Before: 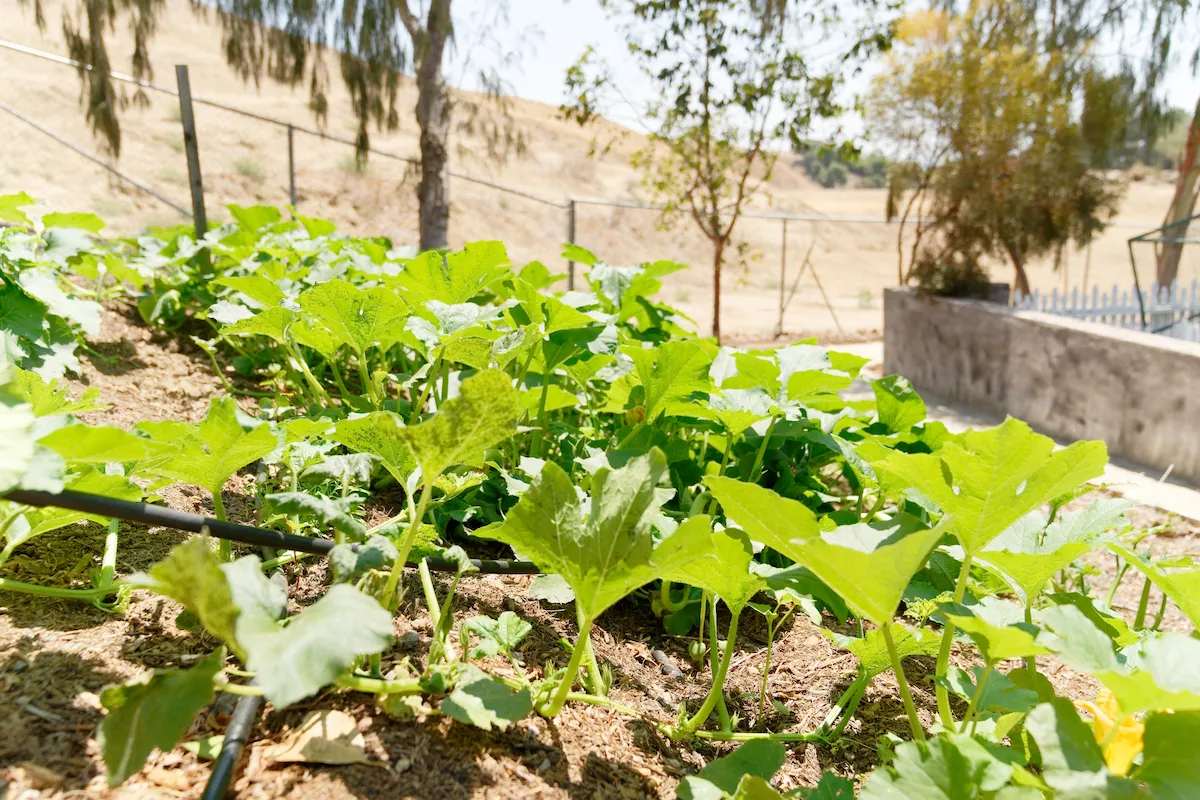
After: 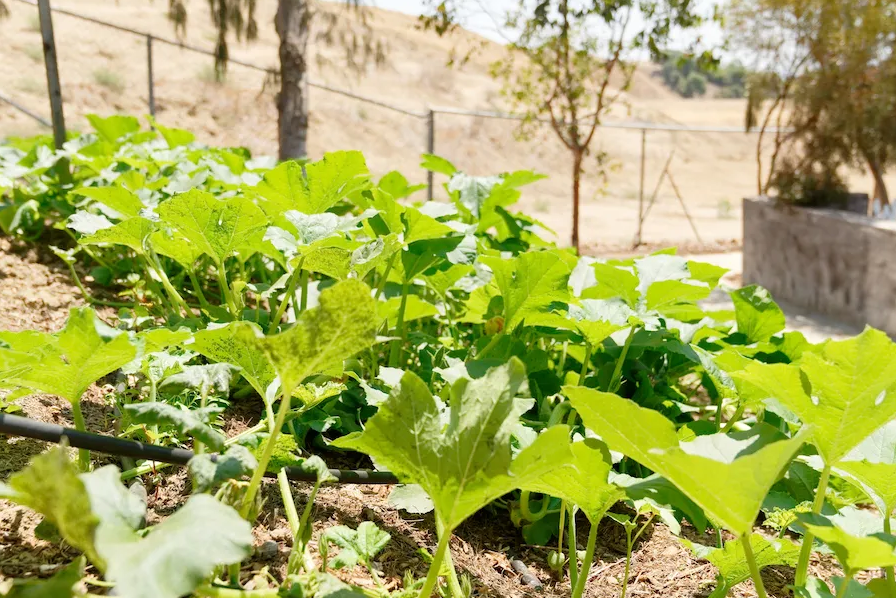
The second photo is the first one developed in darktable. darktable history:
tone equalizer: on, module defaults
crop and rotate: left 11.831%, top 11.346%, right 13.429%, bottom 13.899%
